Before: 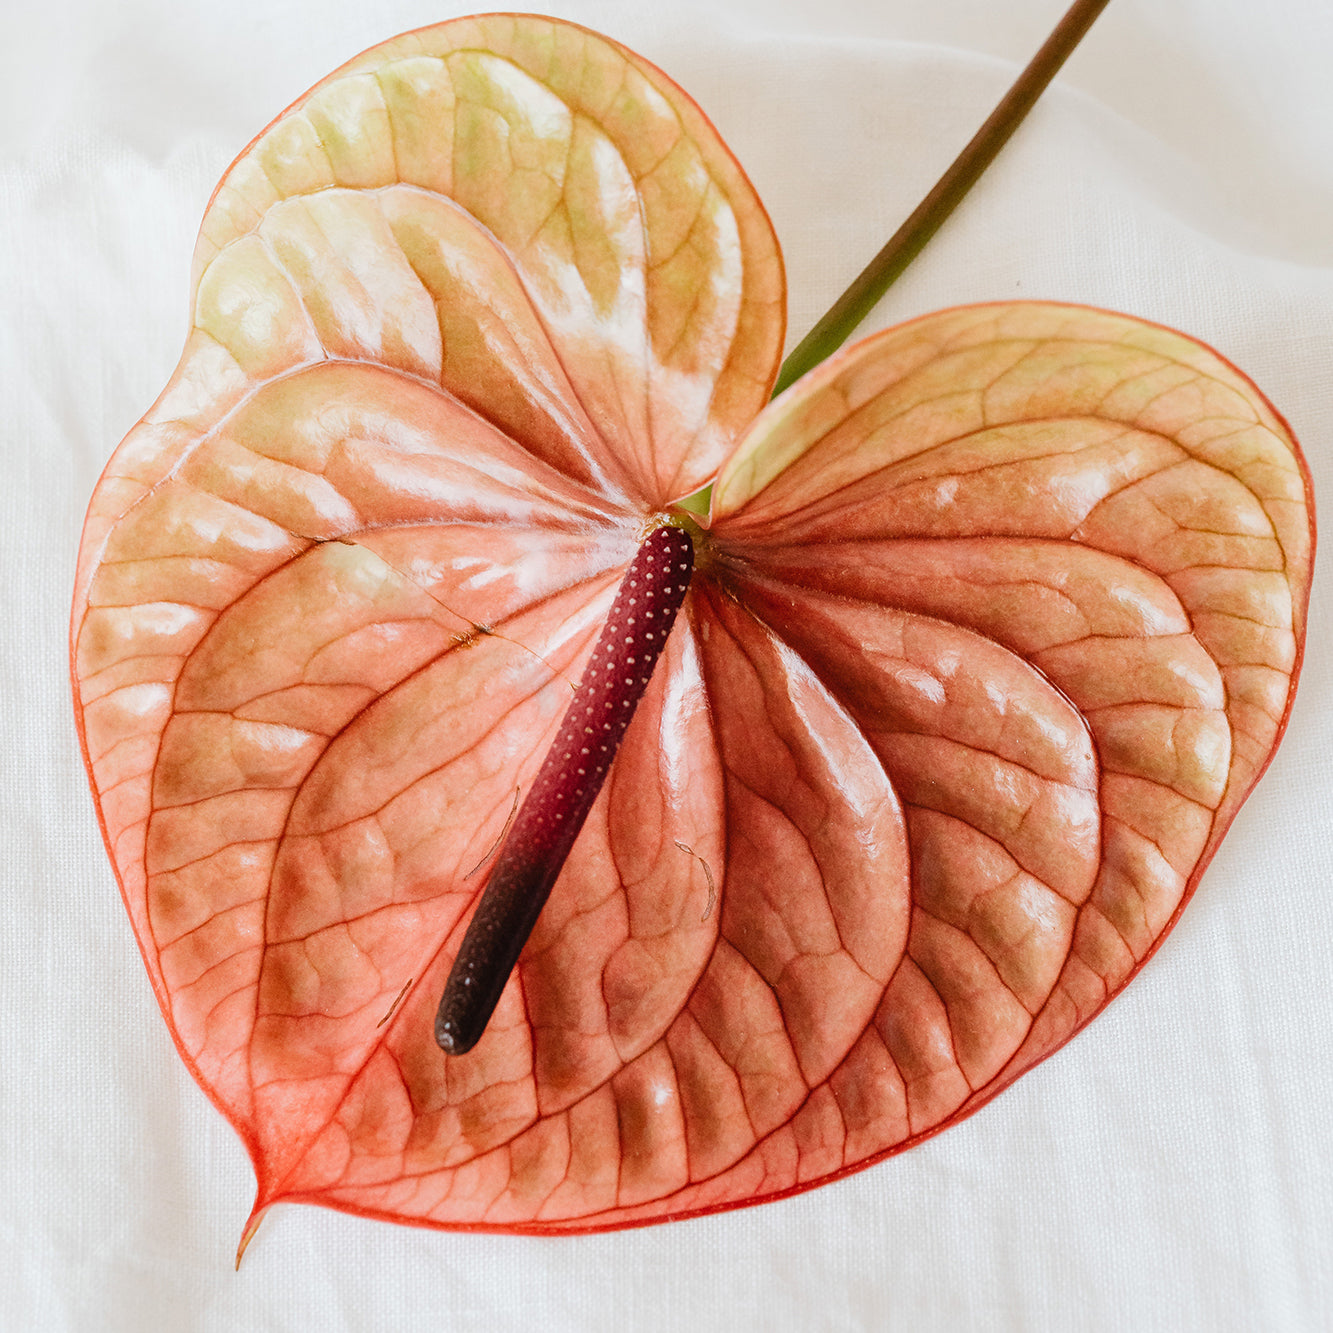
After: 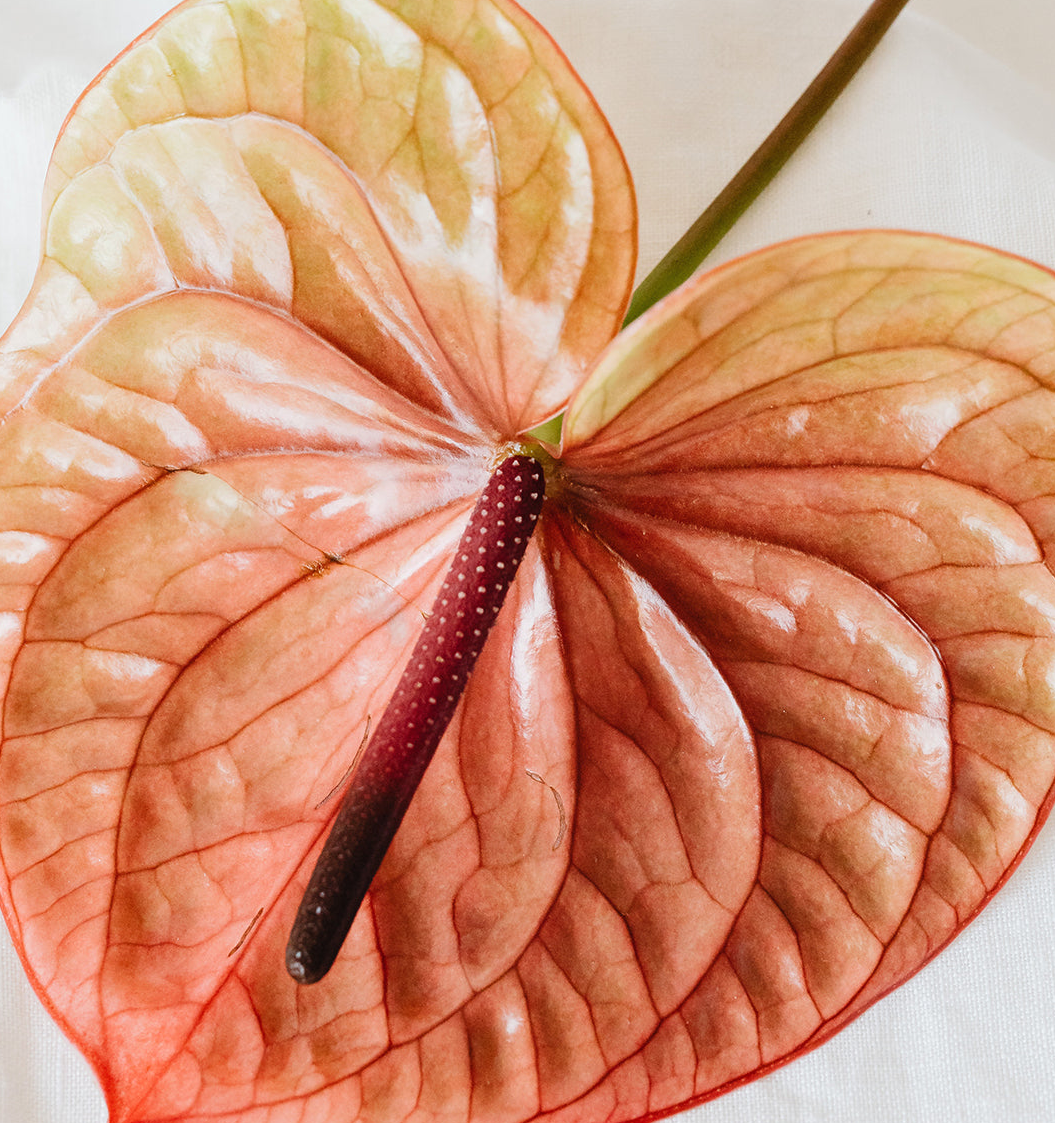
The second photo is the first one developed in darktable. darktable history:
tone equalizer: on, module defaults
crop: left 11.225%, top 5.381%, right 9.565%, bottom 10.314%
exposure: black level correction 0, compensate exposure bias true, compensate highlight preservation false
